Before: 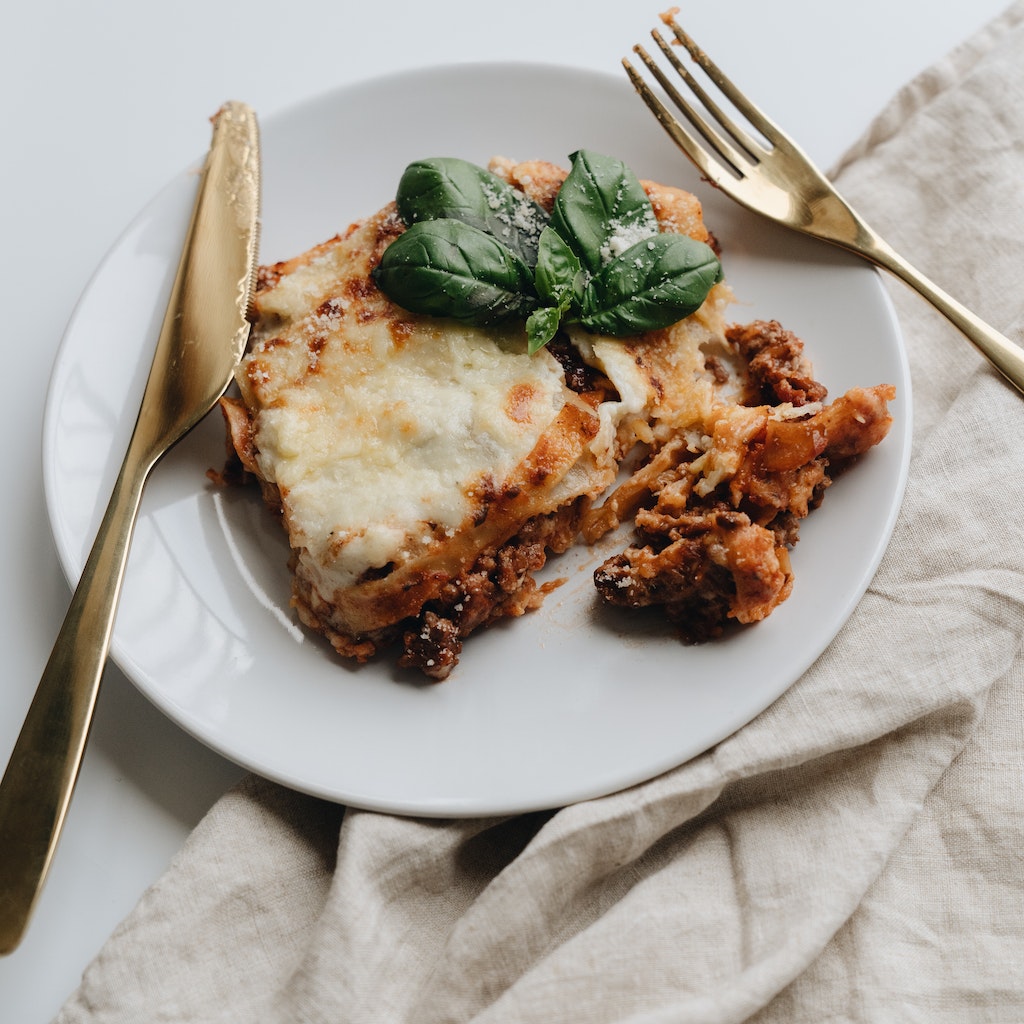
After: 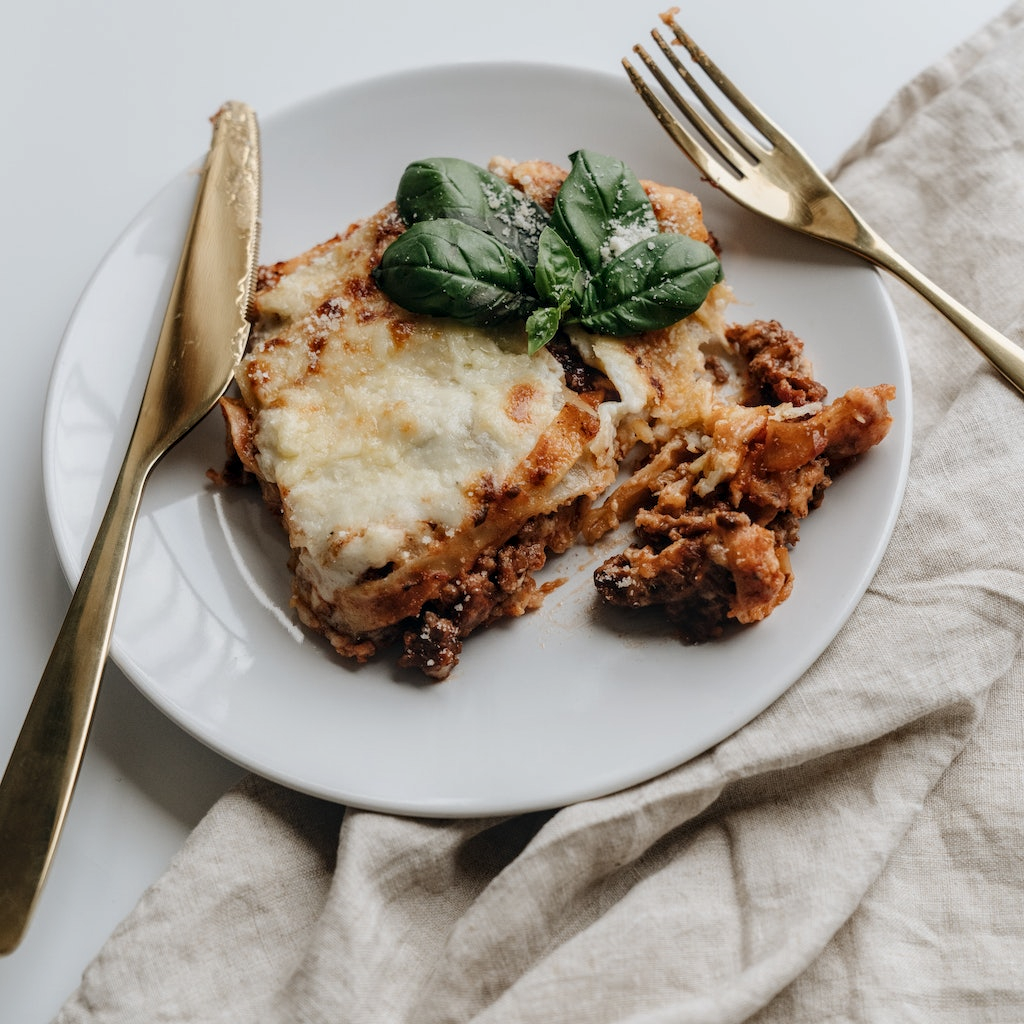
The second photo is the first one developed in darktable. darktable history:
exposure: exposure -0.048 EV, compensate highlight preservation false
contrast brightness saturation: saturation -0.05
local contrast: on, module defaults
